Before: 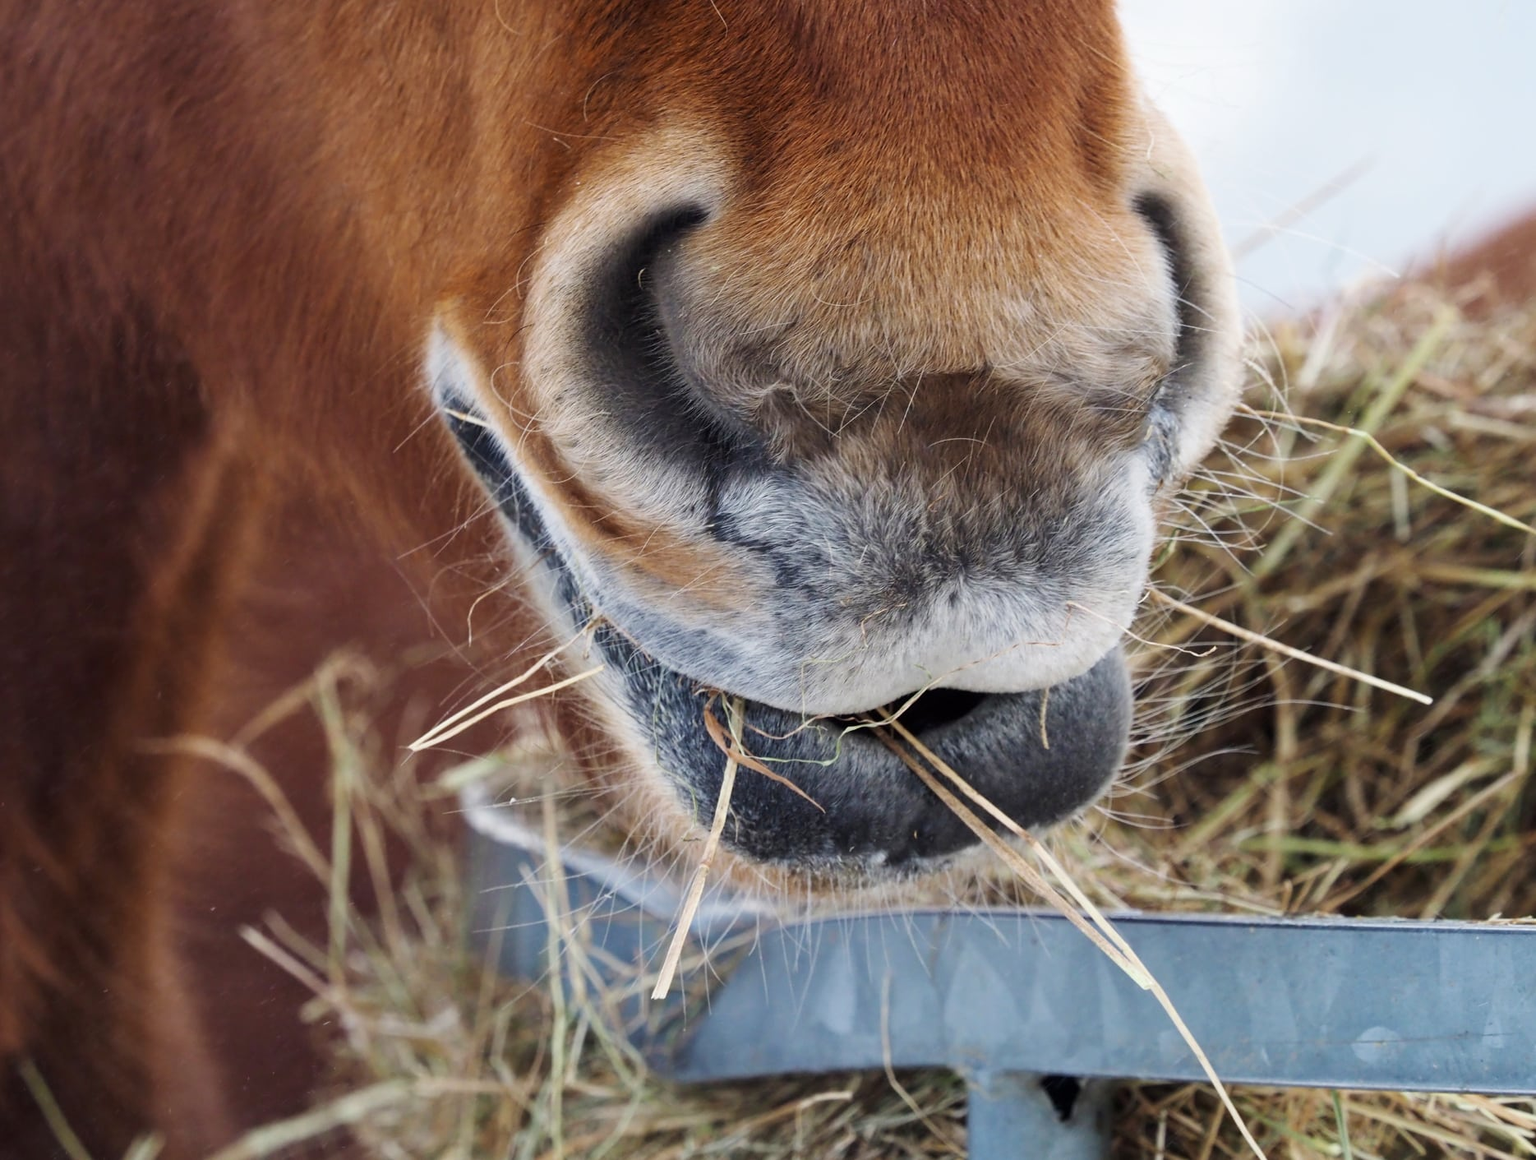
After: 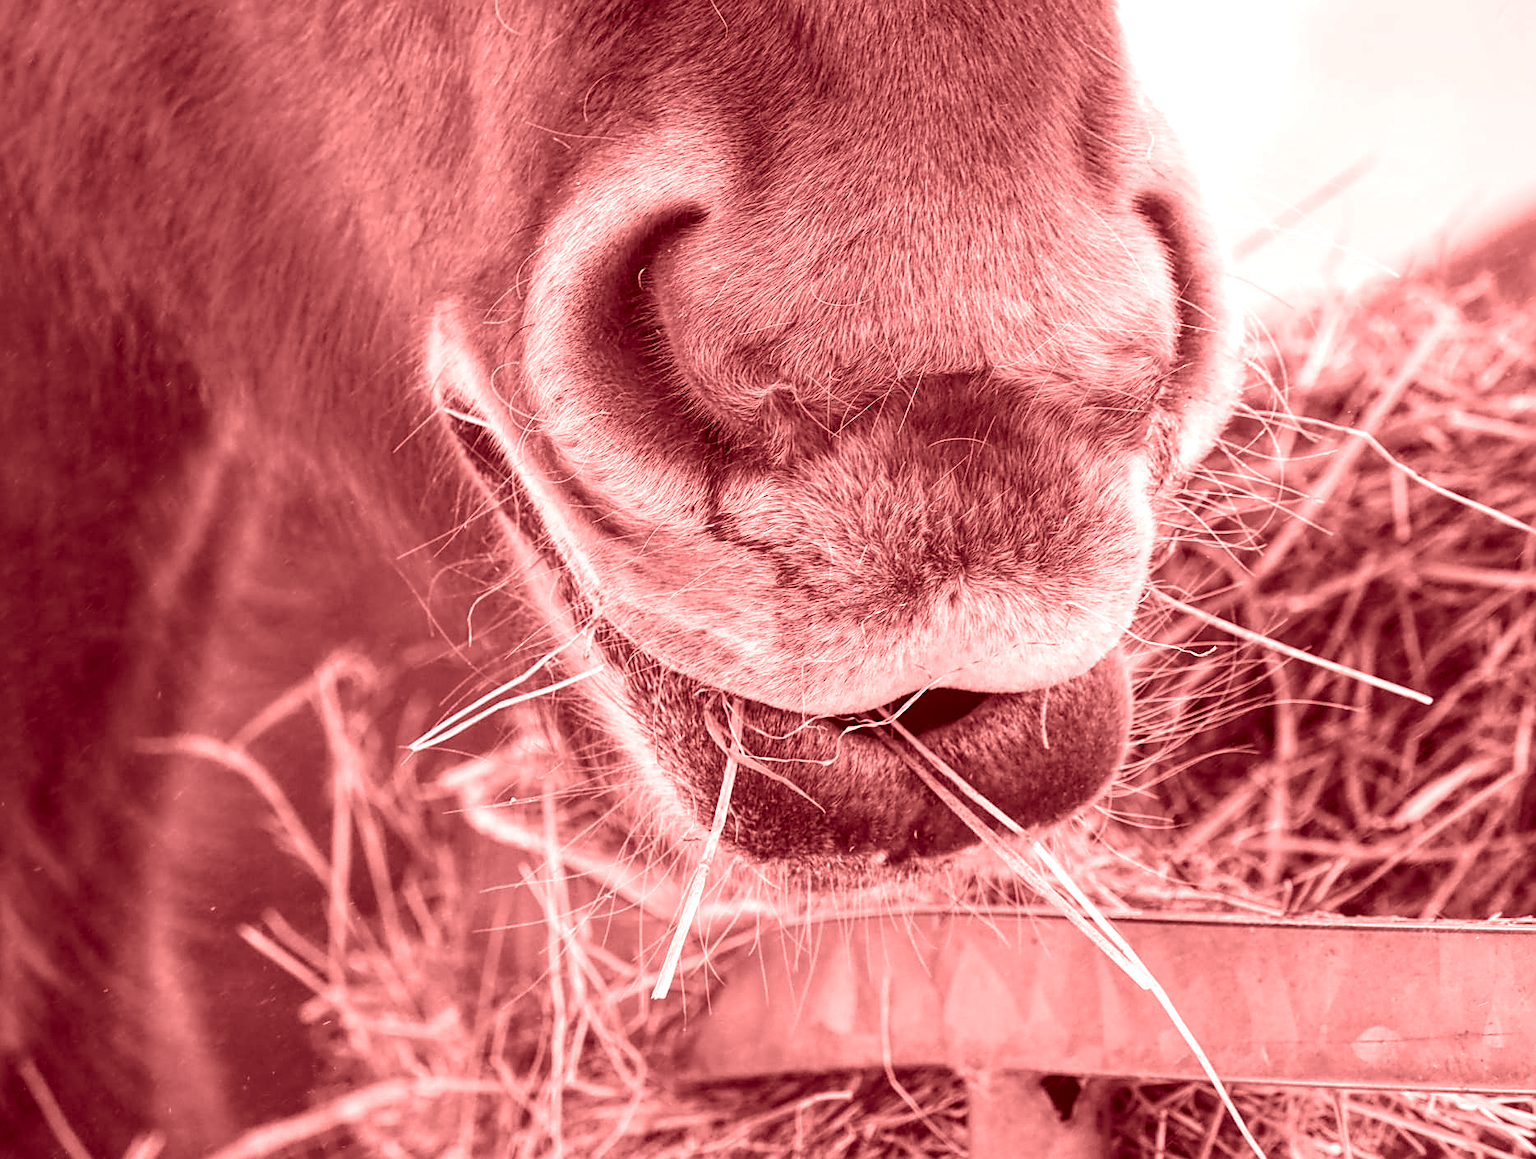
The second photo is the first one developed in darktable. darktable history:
sharpen: on, module defaults
white balance: red 1.045, blue 0.932
local contrast: highlights 100%, shadows 100%, detail 200%, midtone range 0.2
tone equalizer: on, module defaults
colorize: saturation 60%, source mix 100%
